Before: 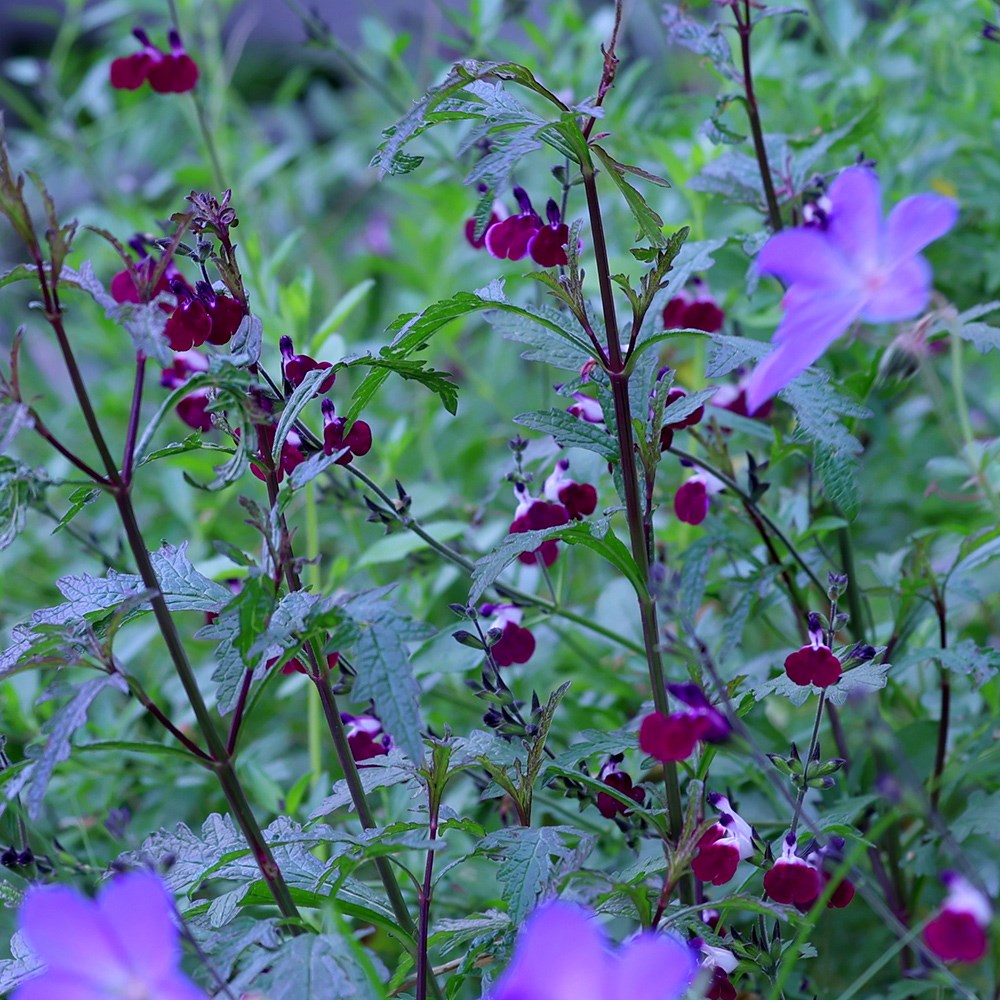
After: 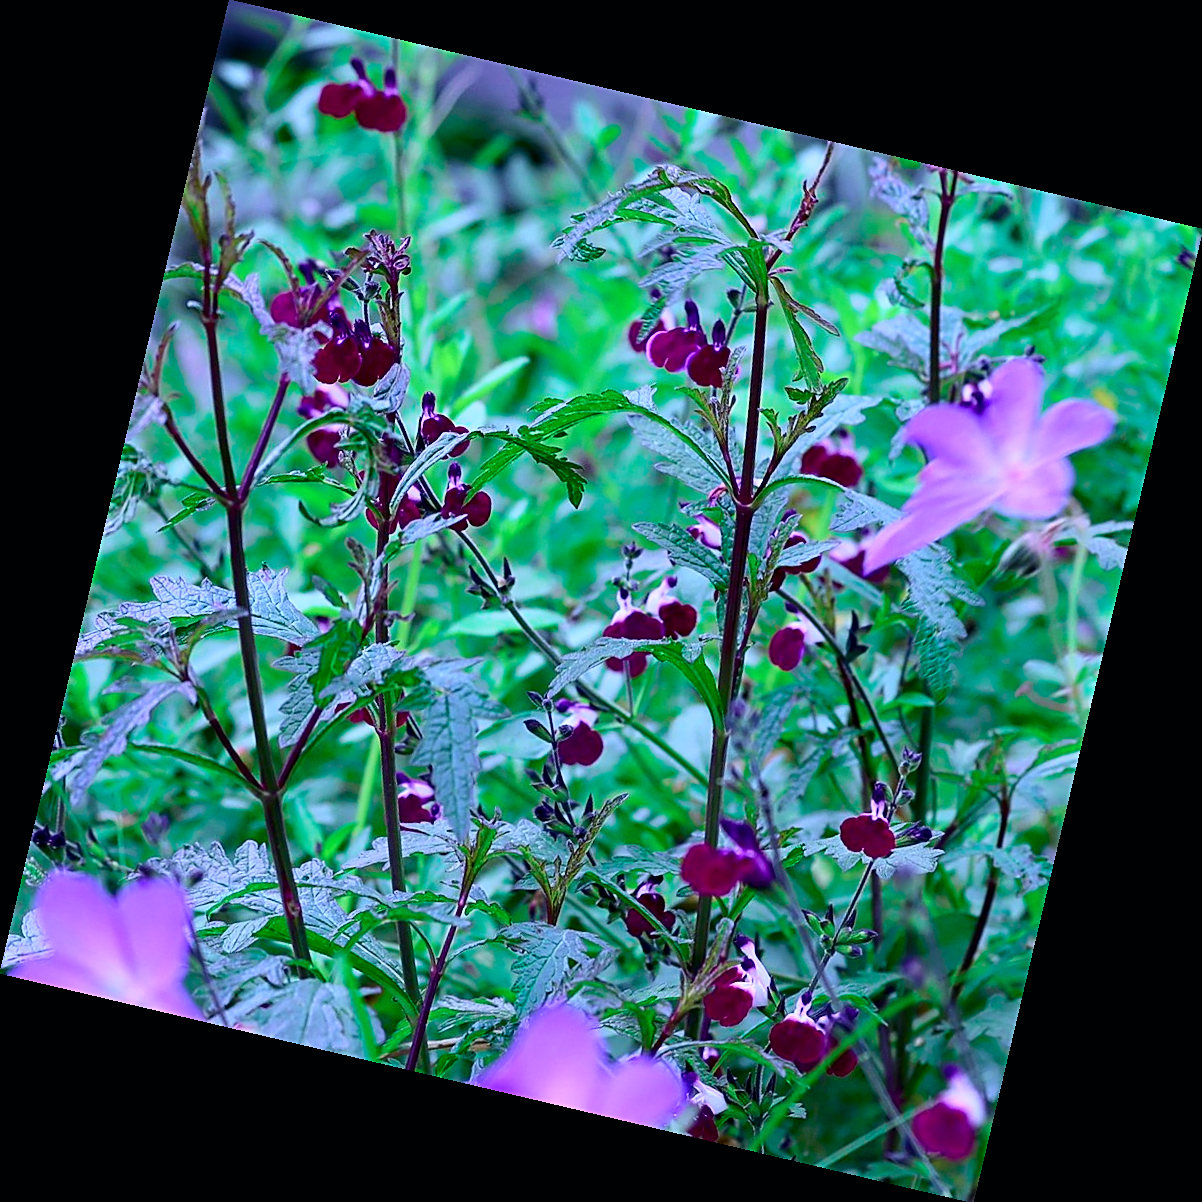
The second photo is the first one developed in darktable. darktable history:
sharpen: on, module defaults
tone curve: curves: ch0 [(0, 0) (0.051, 0.021) (0.11, 0.069) (0.249, 0.235) (0.452, 0.526) (0.596, 0.713) (0.703, 0.83) (0.851, 0.938) (1, 1)]; ch1 [(0, 0) (0.1, 0.038) (0.318, 0.221) (0.413, 0.325) (0.443, 0.412) (0.483, 0.474) (0.503, 0.501) (0.516, 0.517) (0.548, 0.568) (0.569, 0.599) (0.594, 0.634) (0.666, 0.701) (1, 1)]; ch2 [(0, 0) (0.453, 0.435) (0.479, 0.476) (0.504, 0.5) (0.529, 0.537) (0.556, 0.583) (0.584, 0.618) (0.824, 0.815) (1, 1)], color space Lab, independent channels, preserve colors none
rotate and perspective: rotation 13.27°, automatic cropping off
